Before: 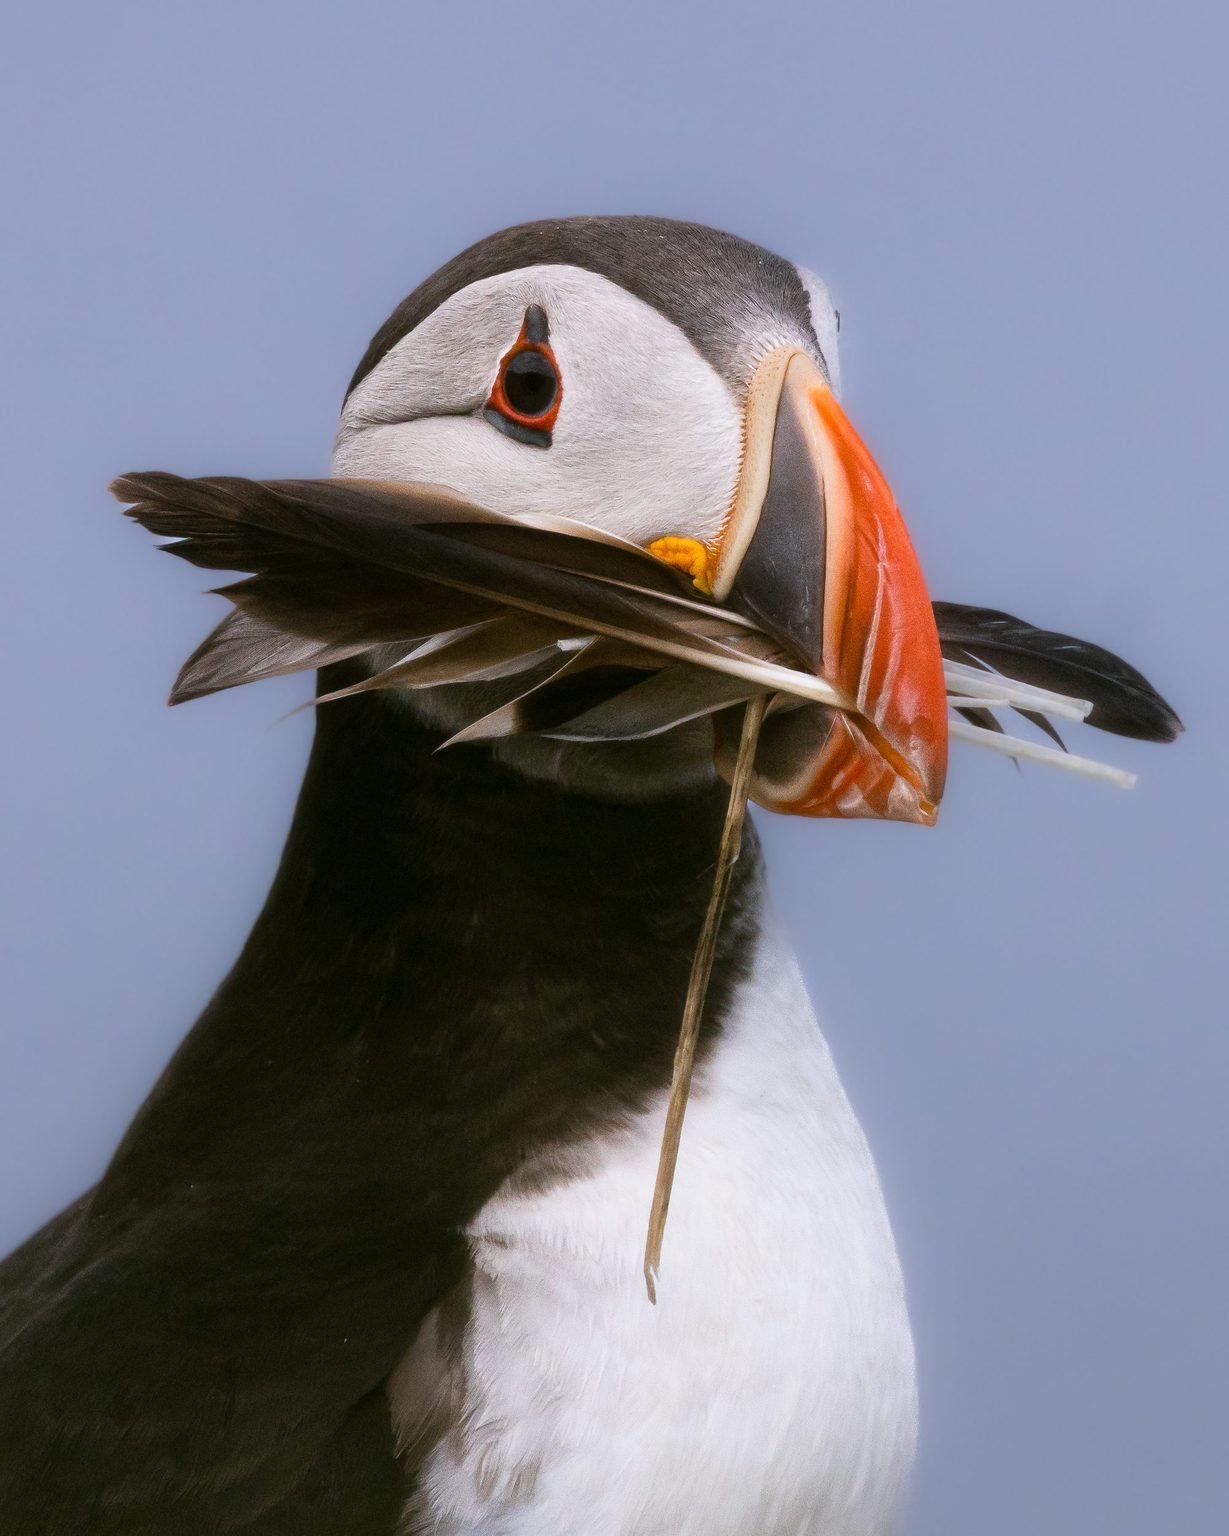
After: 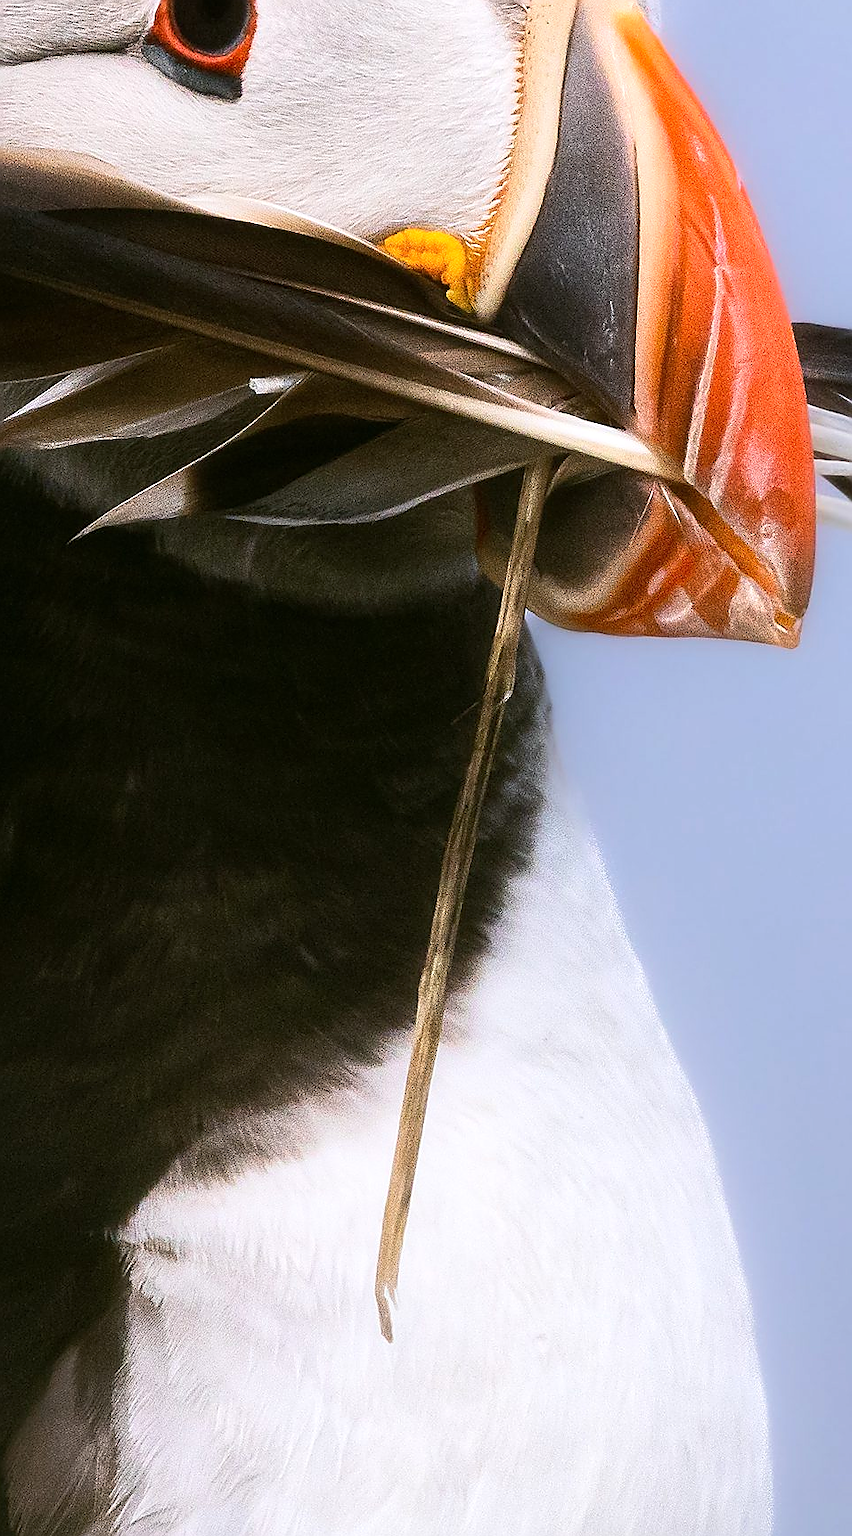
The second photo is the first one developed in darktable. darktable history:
tone equalizer: -8 EV 0.012 EV, -7 EV -0.005 EV, -6 EV 0.018 EV, -5 EV 0.028 EV, -4 EV 0.239 EV, -3 EV 0.628 EV, -2 EV 0.584 EV, -1 EV 0.194 EV, +0 EV 0.035 EV, edges refinement/feathering 500, mask exposure compensation -1.57 EV, preserve details guided filter
crop: left 31.379%, top 24.694%, right 20.321%, bottom 6.301%
sharpen: radius 1.407, amount 1.257, threshold 0.668
